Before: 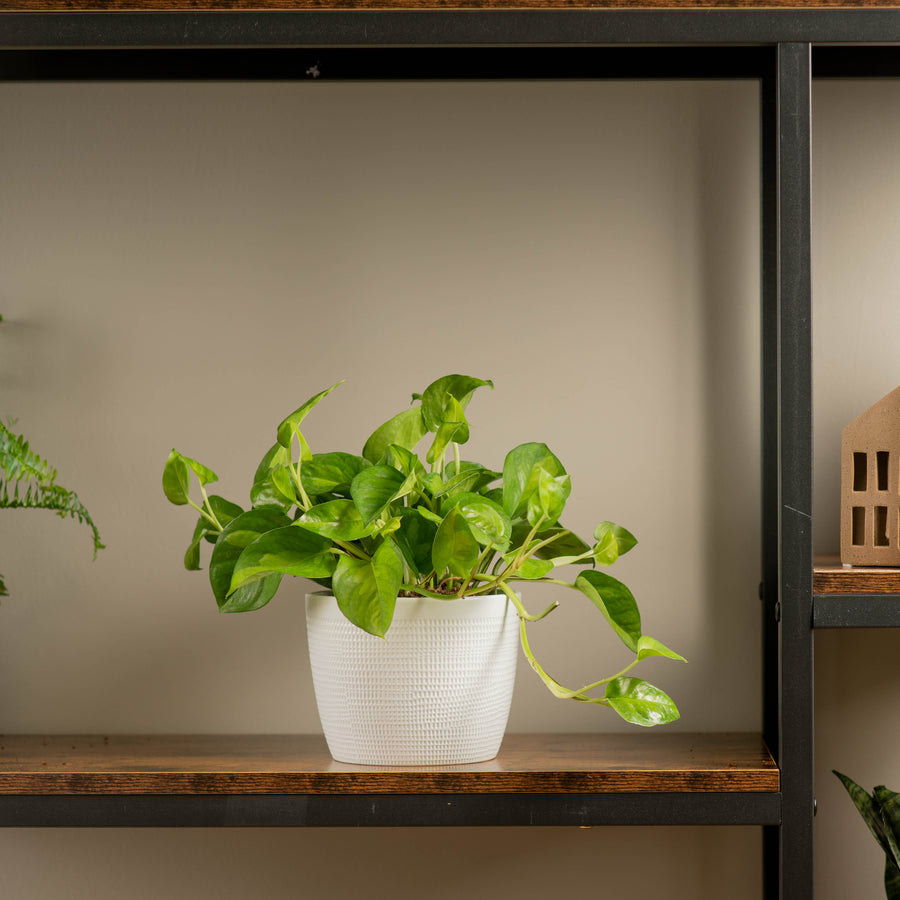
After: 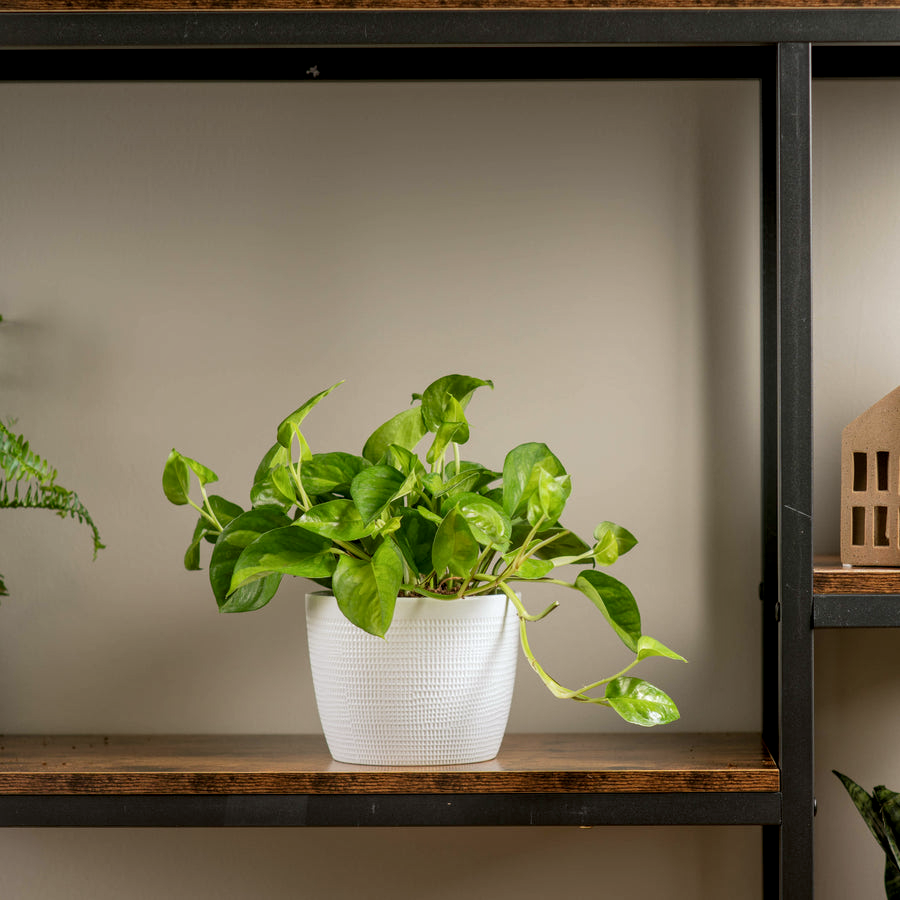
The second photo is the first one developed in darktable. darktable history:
local contrast: detail 130%
white balance: red 0.983, blue 1.036
